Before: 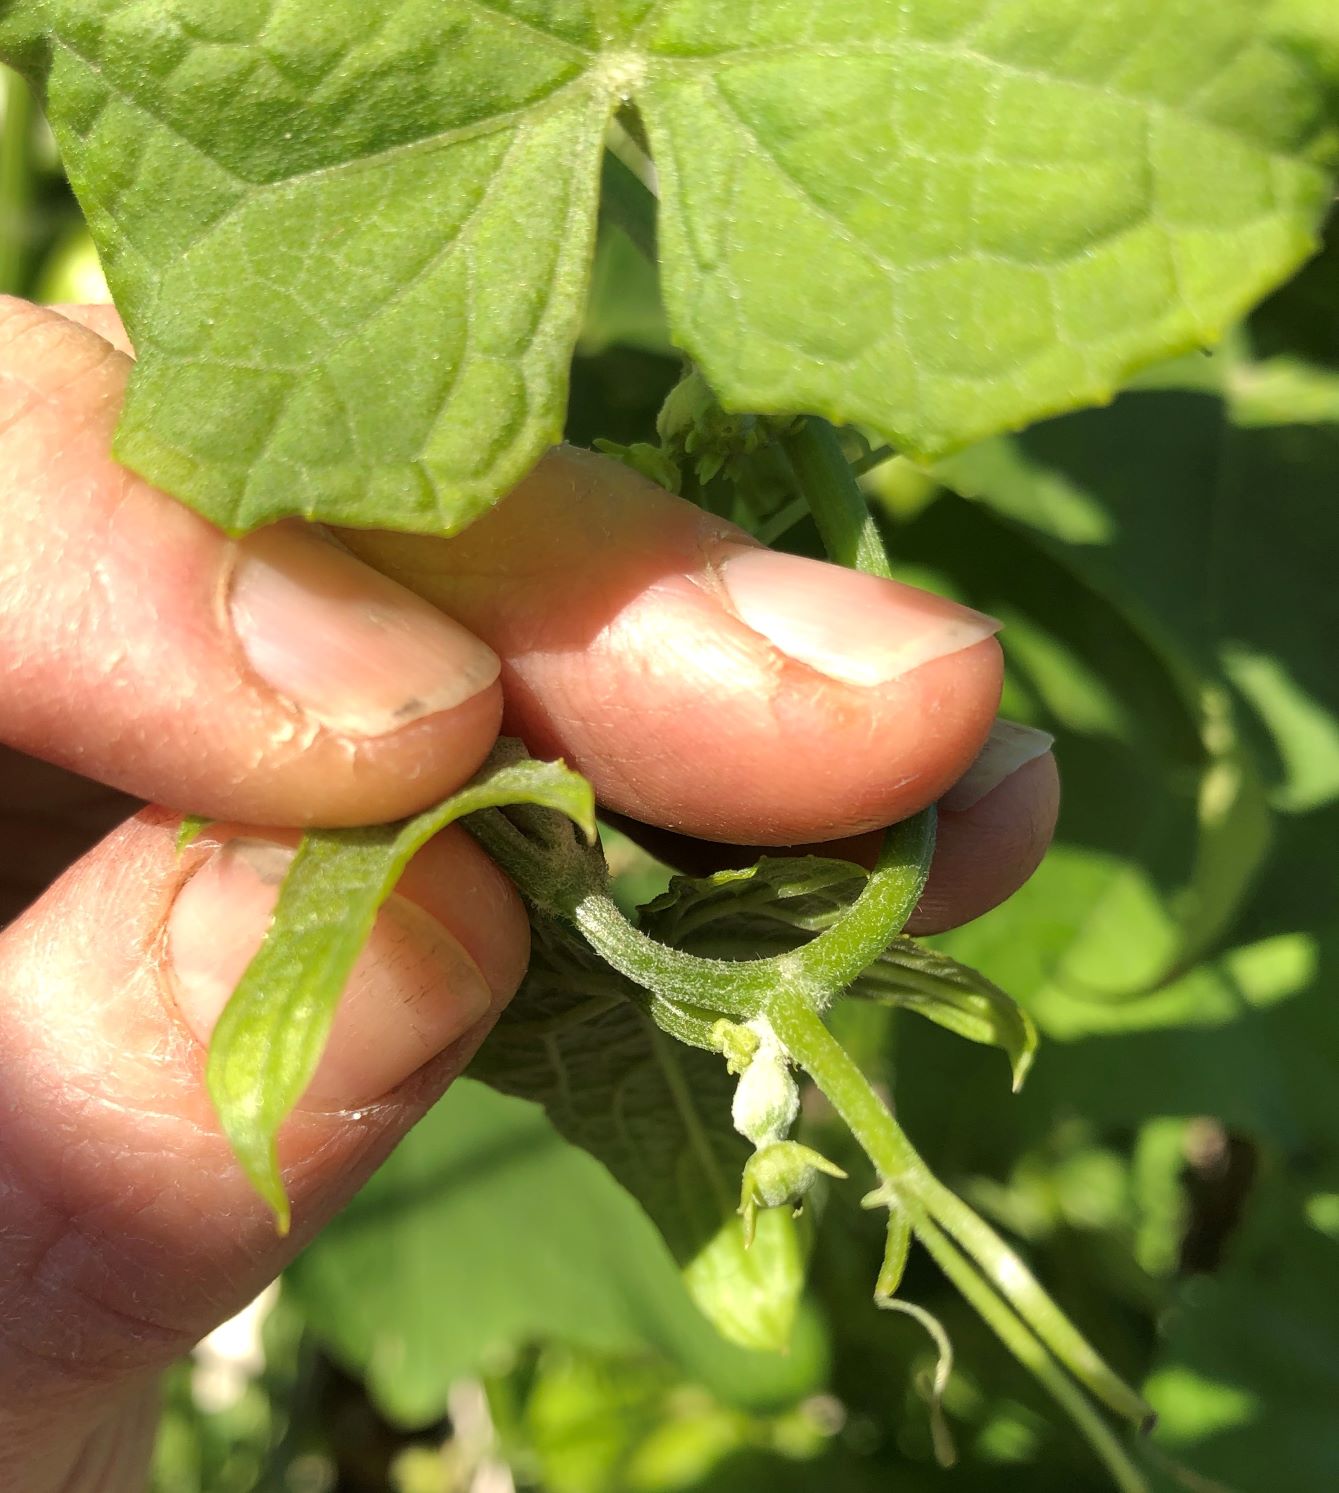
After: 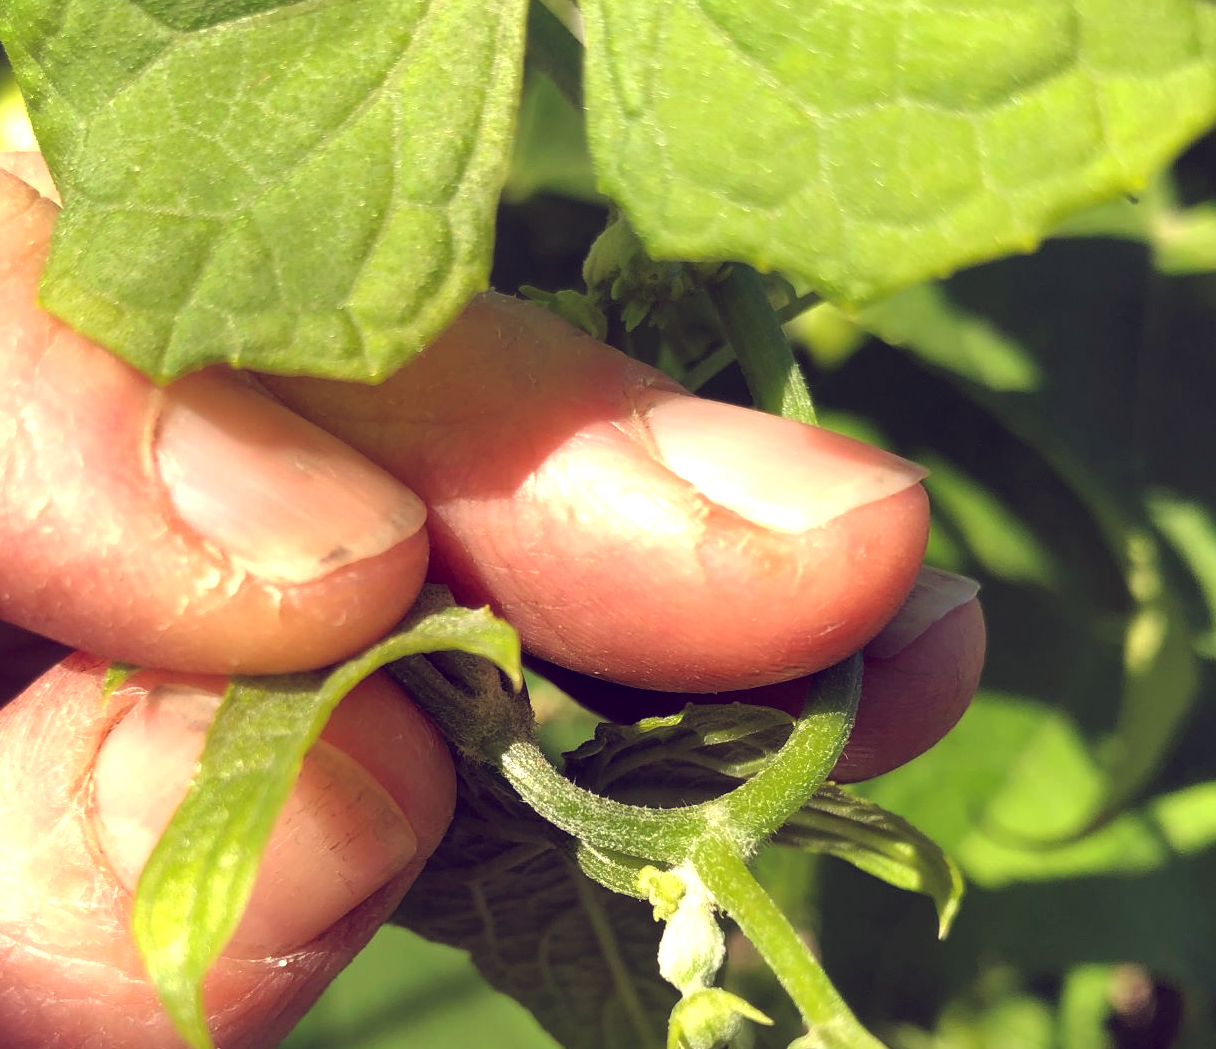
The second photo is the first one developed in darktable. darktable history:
crop: left 5.596%, top 10.314%, right 3.534%, bottom 19.395%
color balance: lift [1.001, 0.997, 0.99, 1.01], gamma [1.007, 1, 0.975, 1.025], gain [1, 1.065, 1.052, 0.935], contrast 13.25%
